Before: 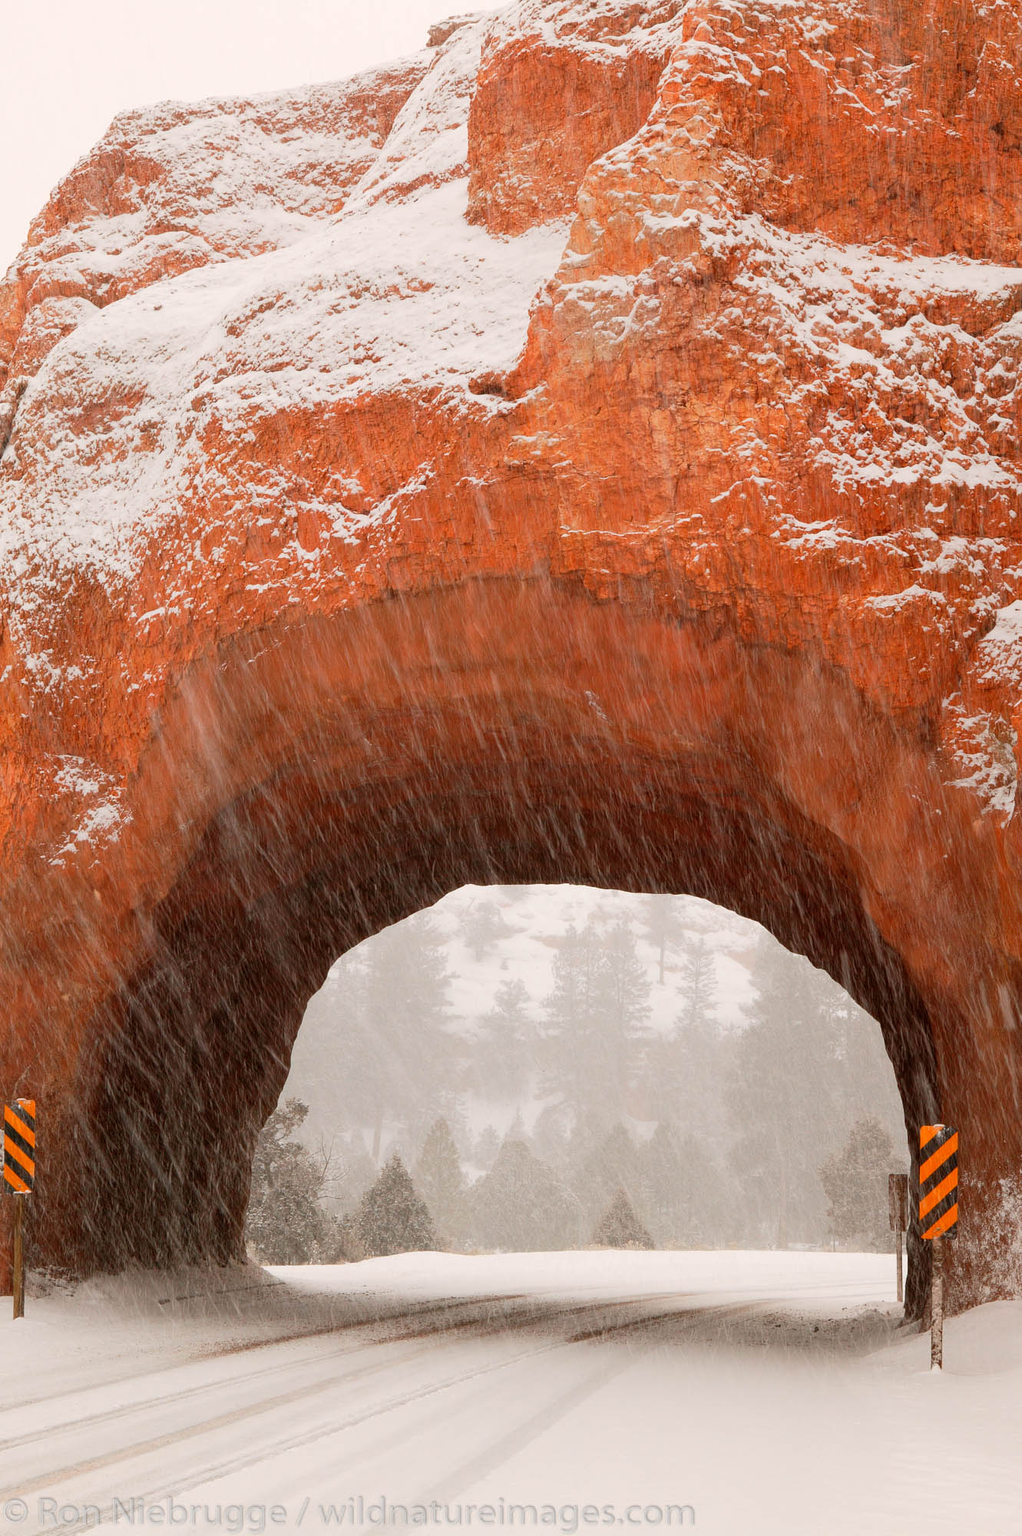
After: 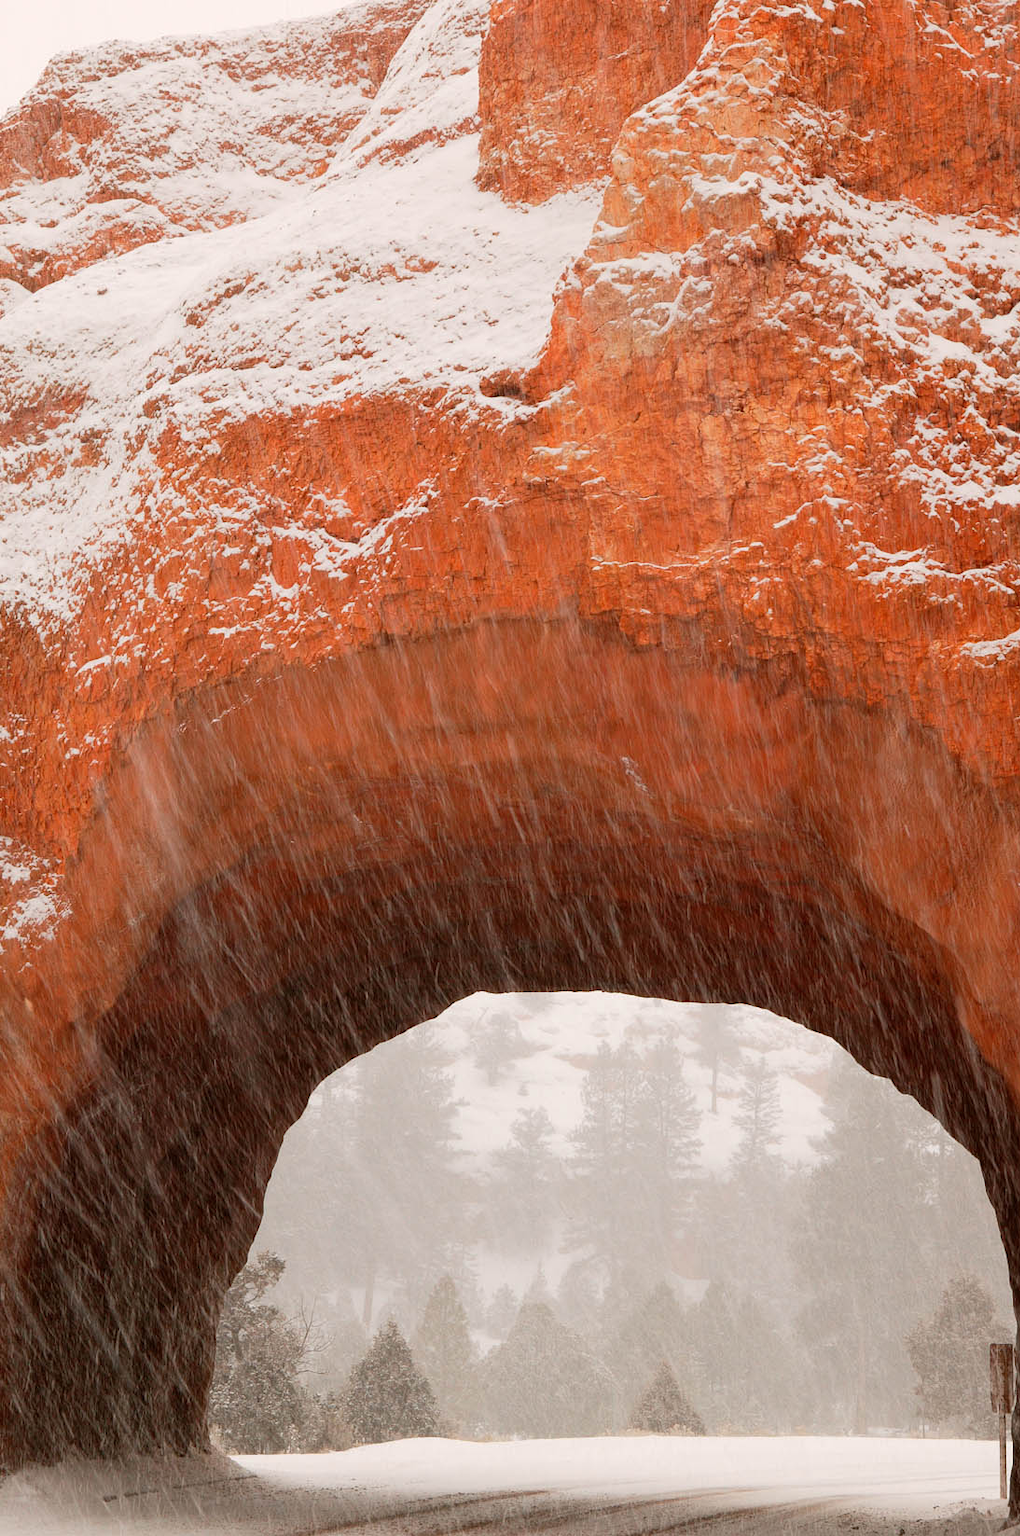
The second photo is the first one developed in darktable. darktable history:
crop and rotate: left 7.22%, top 4.436%, right 10.552%, bottom 13.182%
